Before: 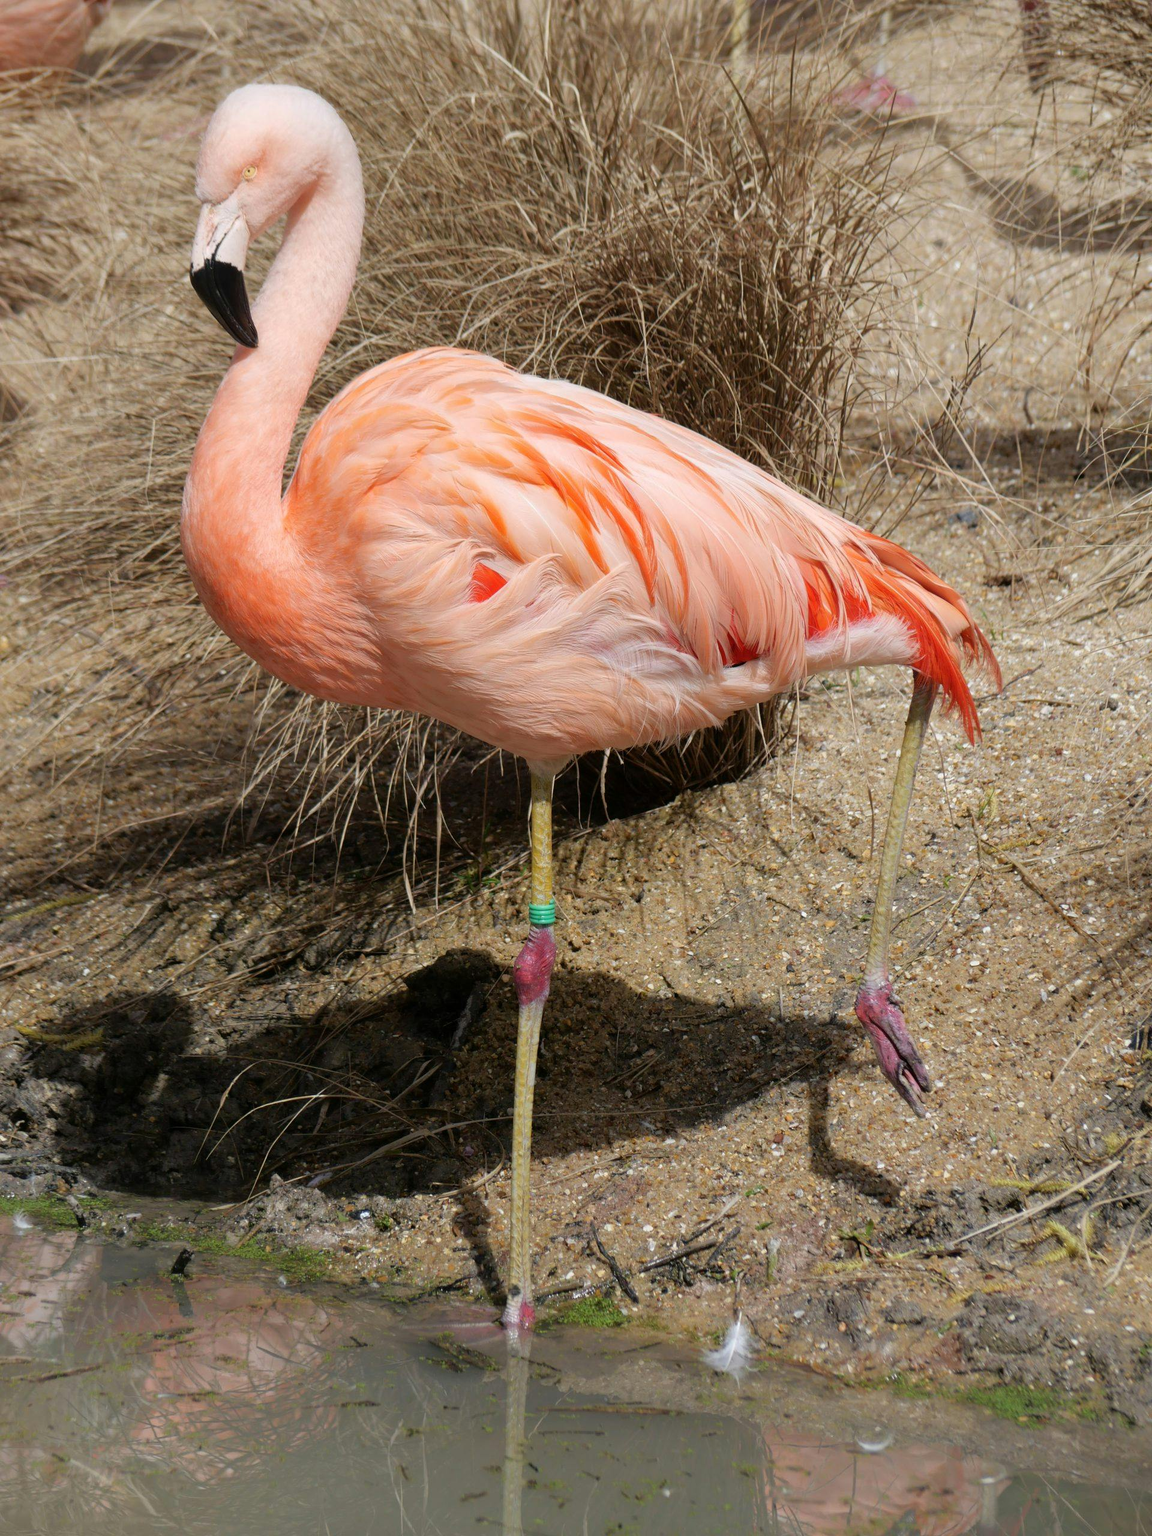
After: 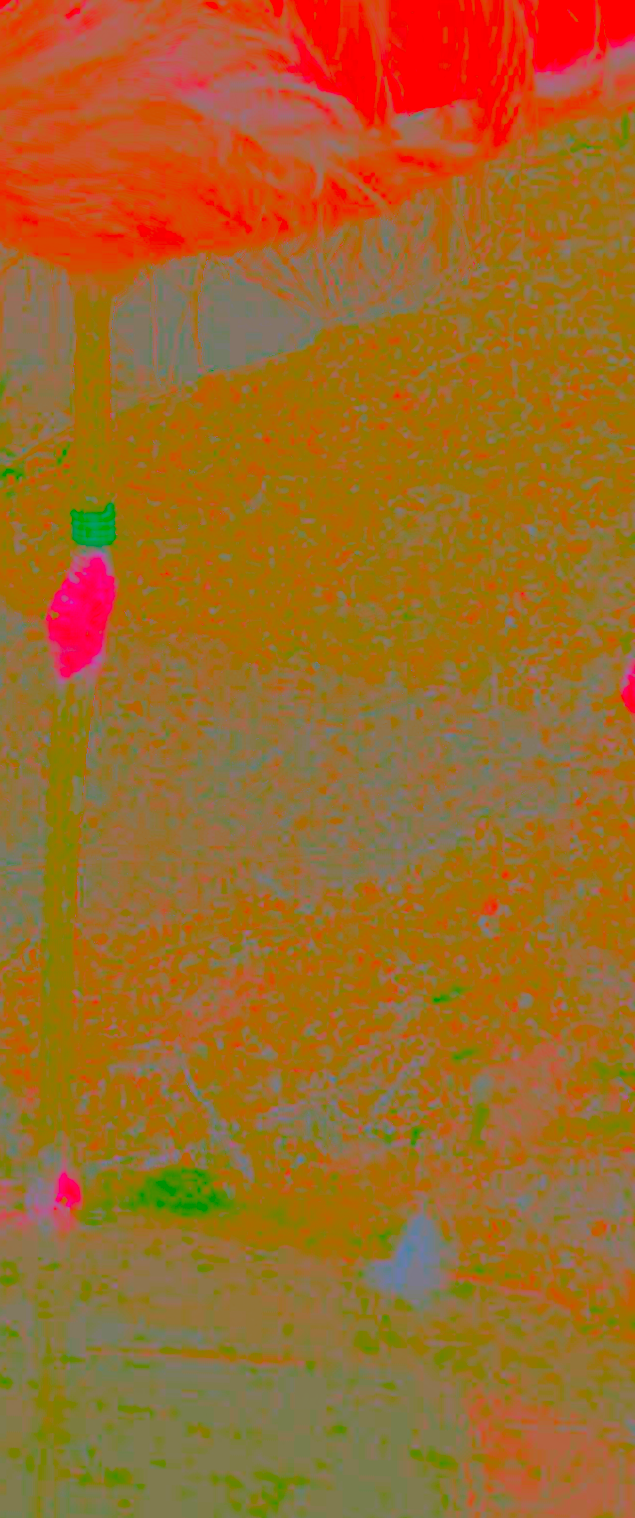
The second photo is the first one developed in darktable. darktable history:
rotate and perspective: lens shift (horizontal) -0.055, automatic cropping off
crop: left 40.878%, top 39.176%, right 25.993%, bottom 3.081%
exposure: black level correction 0, exposure 1.2 EV, compensate highlight preservation false
sharpen: radius 1.4, amount 1.25, threshold 0.7
contrast brightness saturation: contrast -0.99, brightness -0.17, saturation 0.75
shadows and highlights: on, module defaults
tone curve: curves: ch0 [(0, 0) (0.003, 0.028) (0.011, 0.028) (0.025, 0.026) (0.044, 0.036) (0.069, 0.06) (0.1, 0.101) (0.136, 0.15) (0.177, 0.203) (0.224, 0.271) (0.277, 0.345) (0.335, 0.422) (0.399, 0.515) (0.468, 0.611) (0.543, 0.716) (0.623, 0.826) (0.709, 0.942) (0.801, 0.992) (0.898, 1) (1, 1)], preserve colors none
